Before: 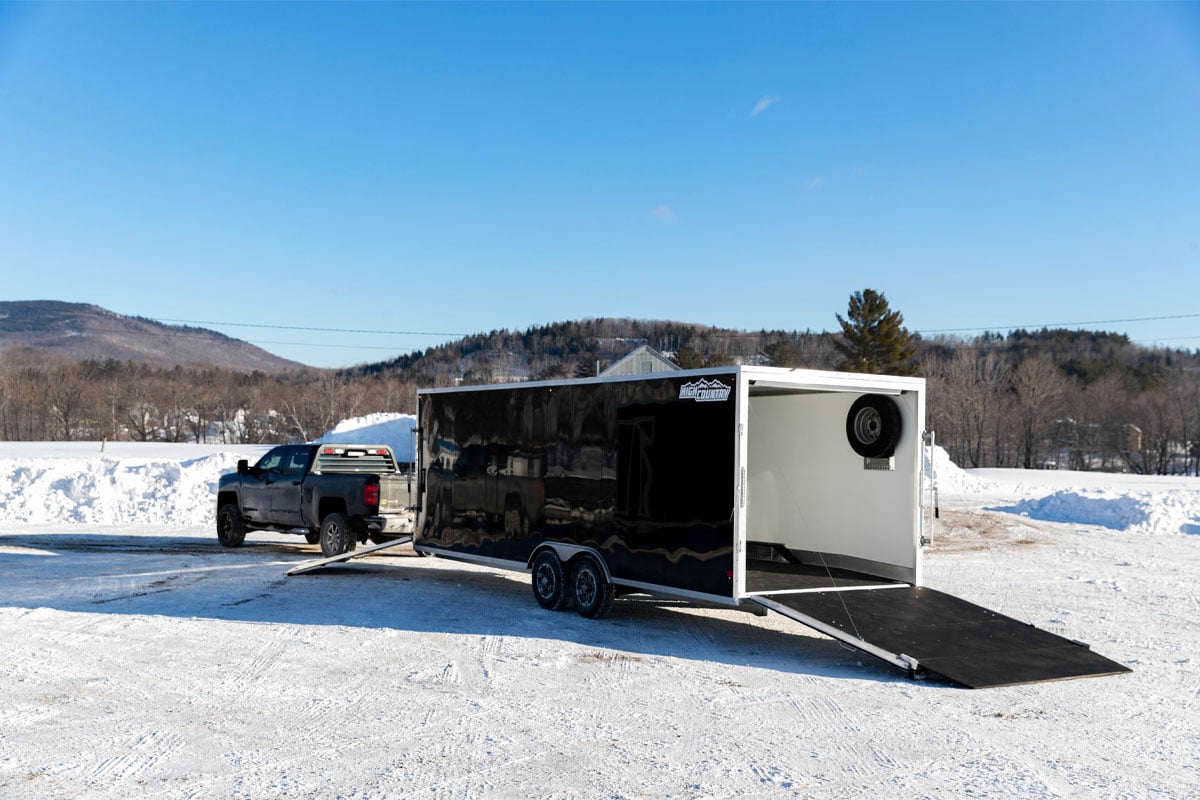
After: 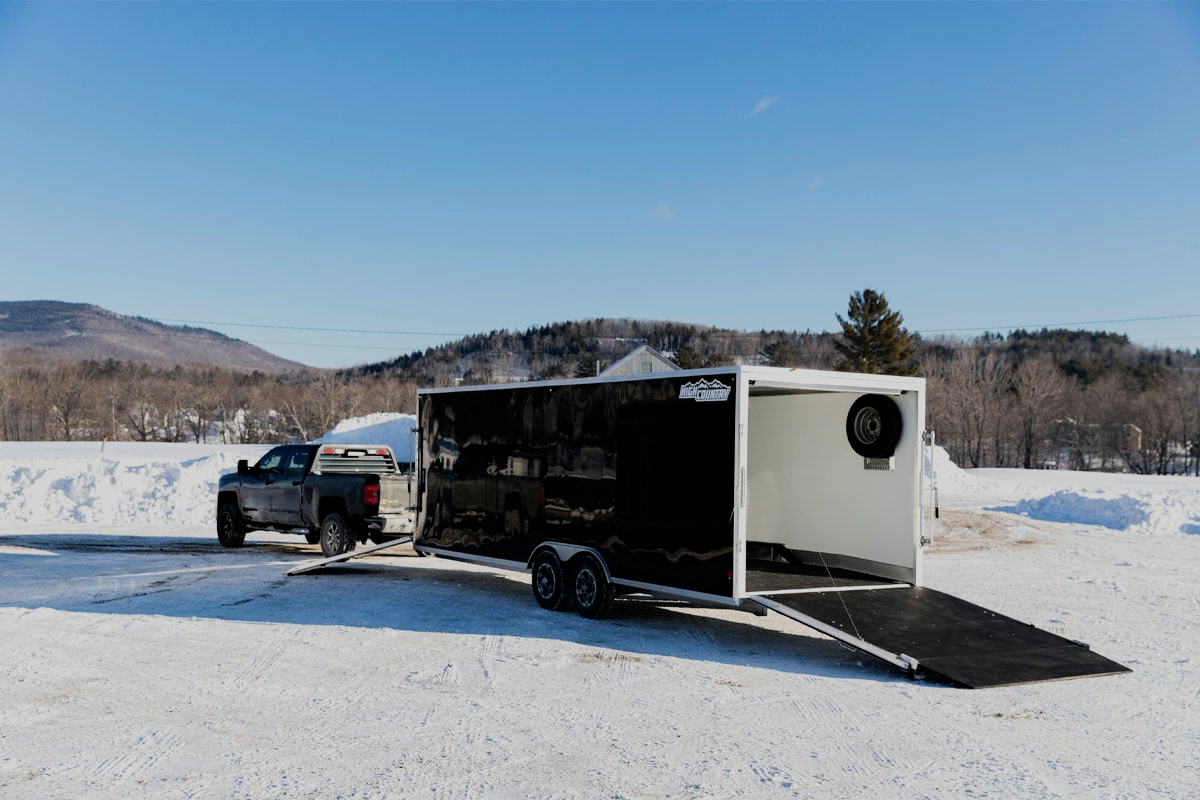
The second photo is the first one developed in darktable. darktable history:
filmic rgb: black relative exposure -7.65 EV, white relative exposure 4.56 EV, hardness 3.61
exposure: compensate highlight preservation false
